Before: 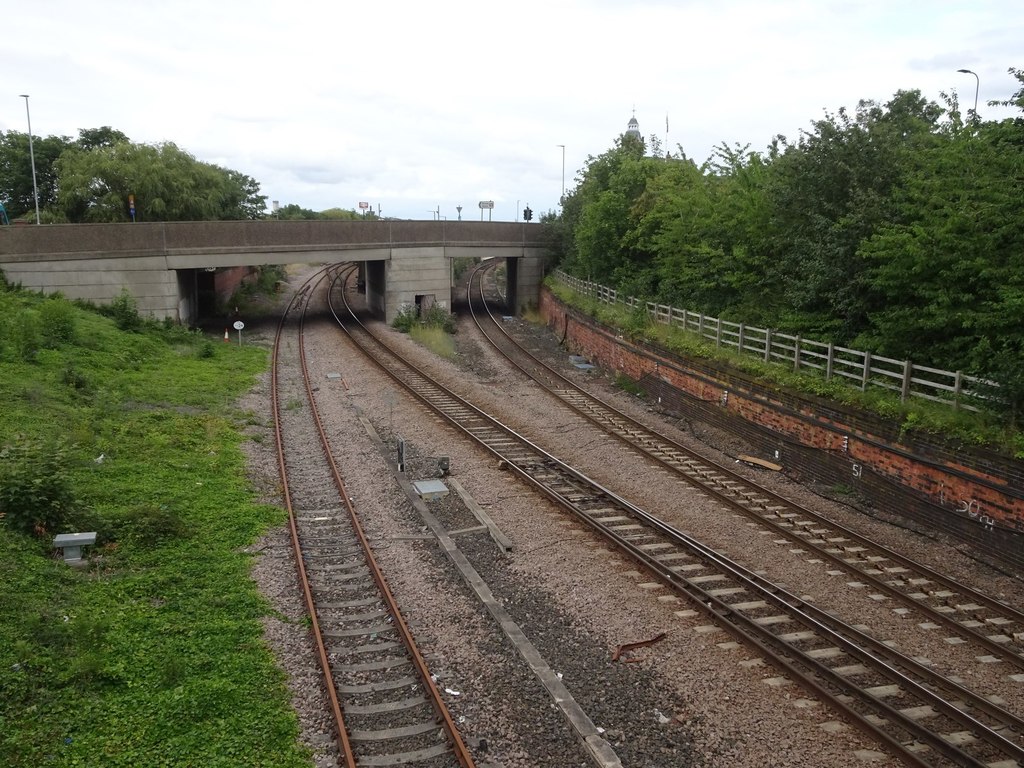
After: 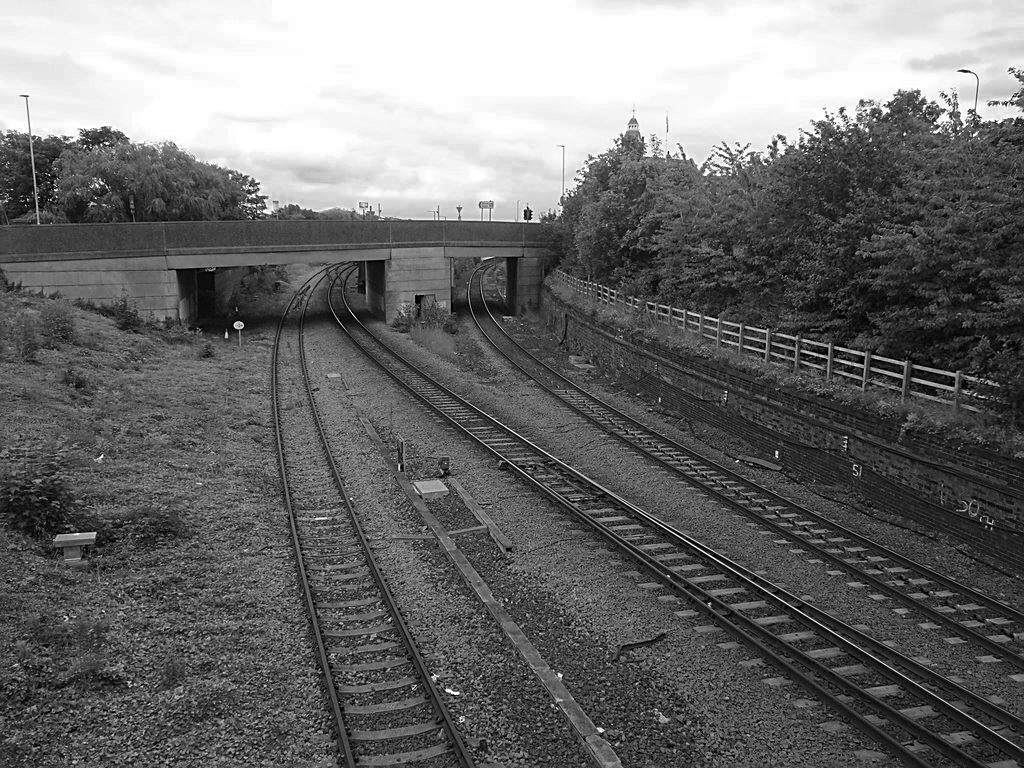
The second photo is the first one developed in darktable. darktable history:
sharpen: on, module defaults
color zones: curves: ch0 [(0.002, 0.429) (0.121, 0.212) (0.198, 0.113) (0.276, 0.344) (0.331, 0.541) (0.41, 0.56) (0.482, 0.289) (0.619, 0.227) (0.721, 0.18) (0.821, 0.435) (0.928, 0.555) (1, 0.587)]; ch1 [(0, 0) (0.143, 0) (0.286, 0) (0.429, 0) (0.571, 0) (0.714, 0) (0.857, 0)], mix 24.5%
